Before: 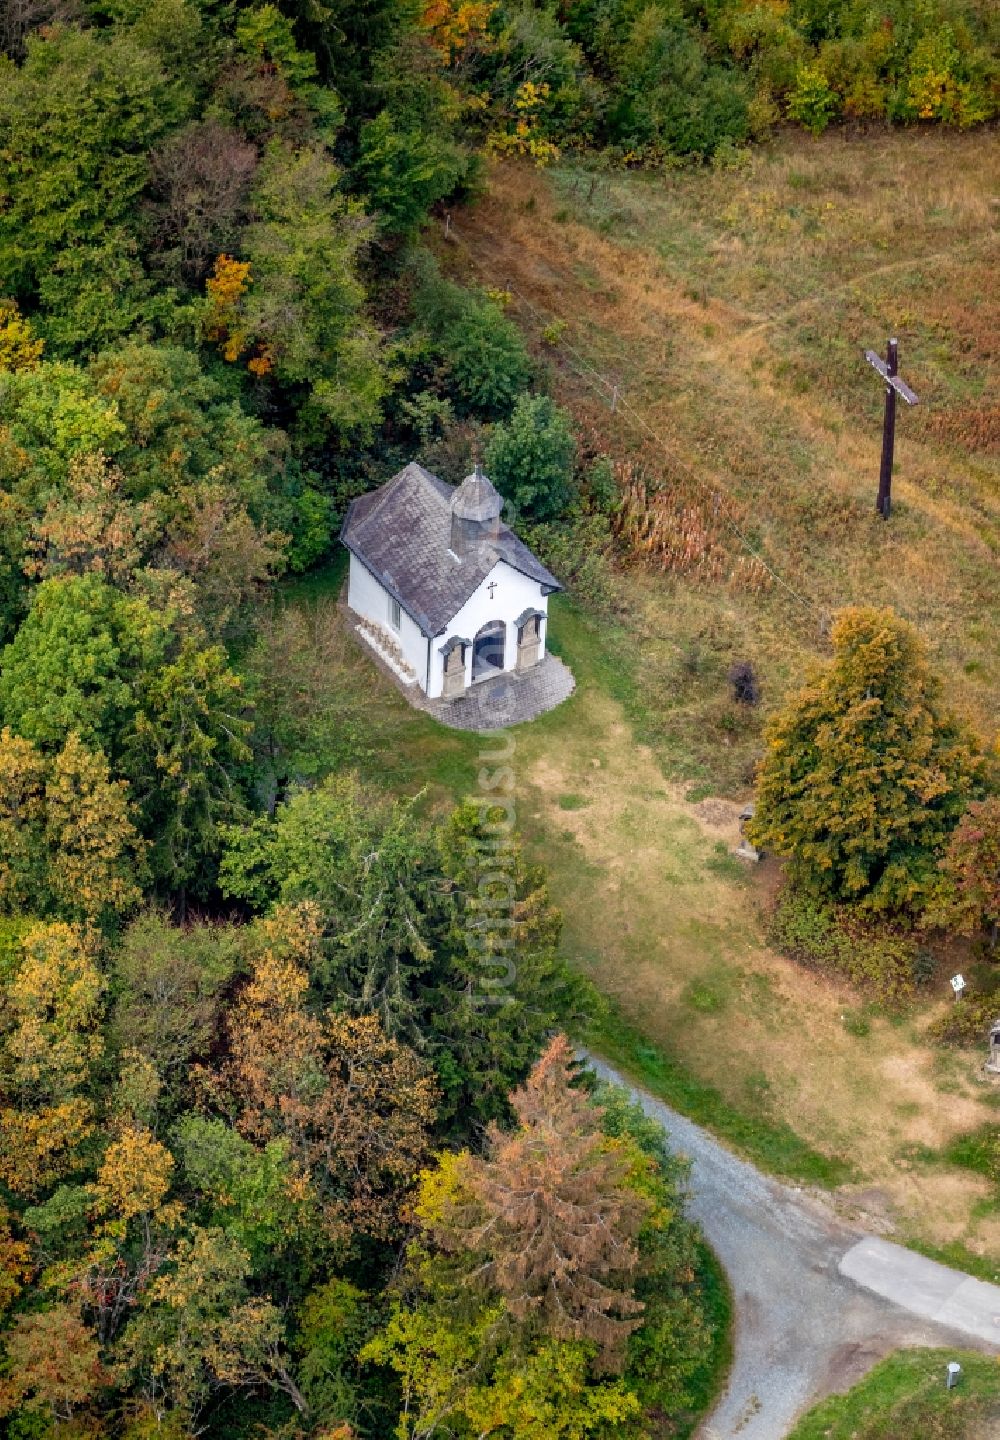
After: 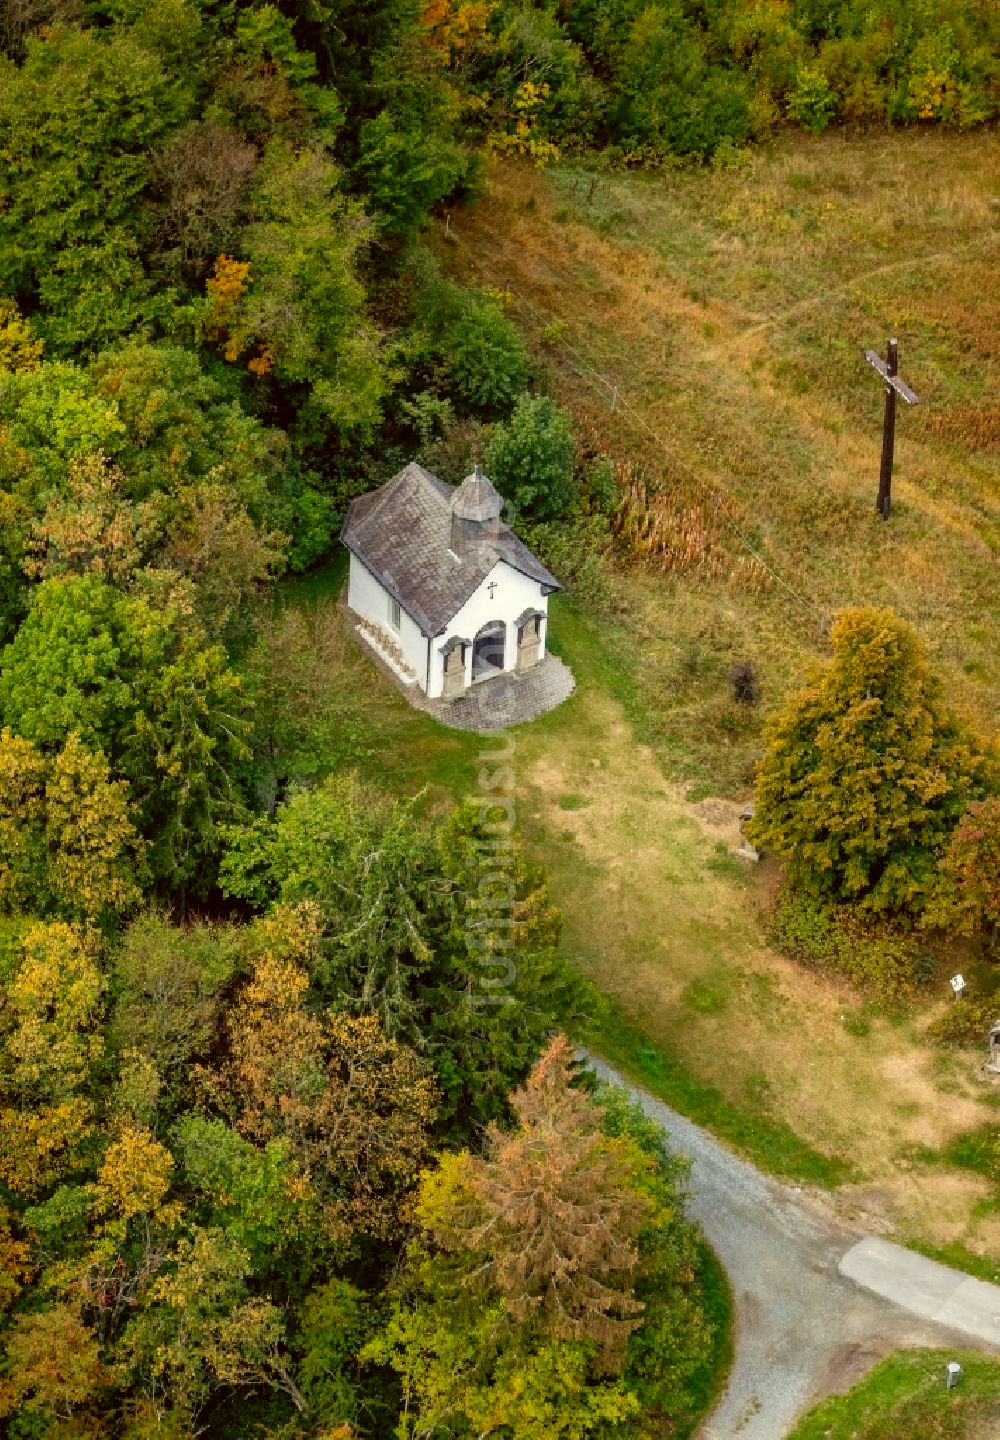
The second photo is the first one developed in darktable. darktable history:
color correction: highlights a* -1.64, highlights b* 10.28, shadows a* 0.698, shadows b* 19.27
